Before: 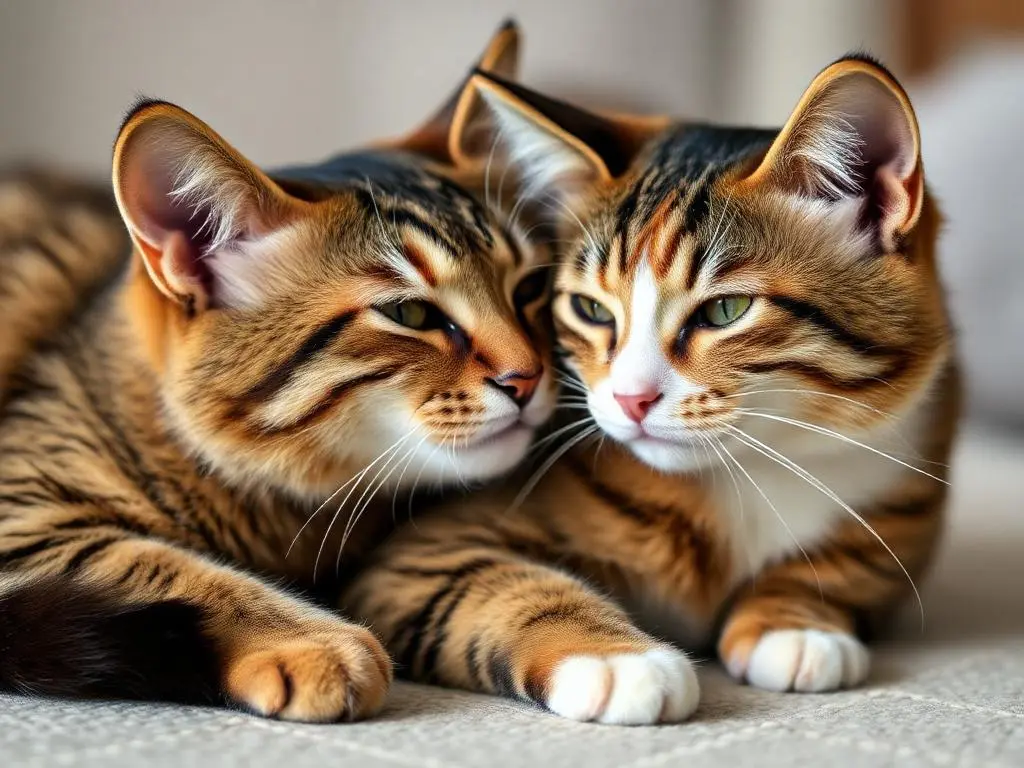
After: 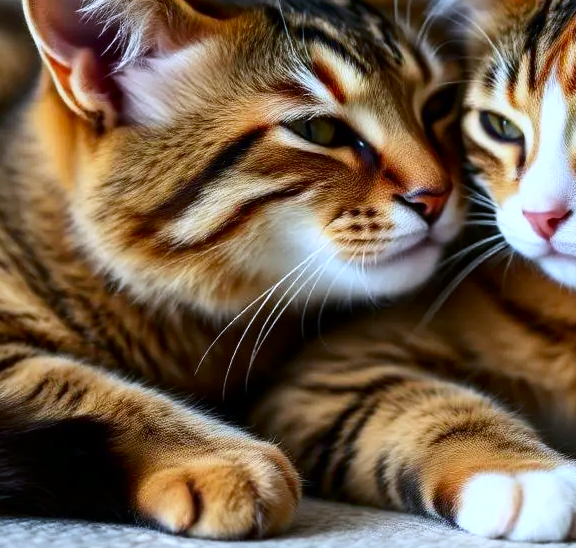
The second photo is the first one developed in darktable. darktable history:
contrast brightness saturation: contrast 0.13, brightness -0.05, saturation 0.16
white balance: red 0.926, green 1.003, blue 1.133
crop: left 8.966%, top 23.852%, right 34.699%, bottom 4.703%
